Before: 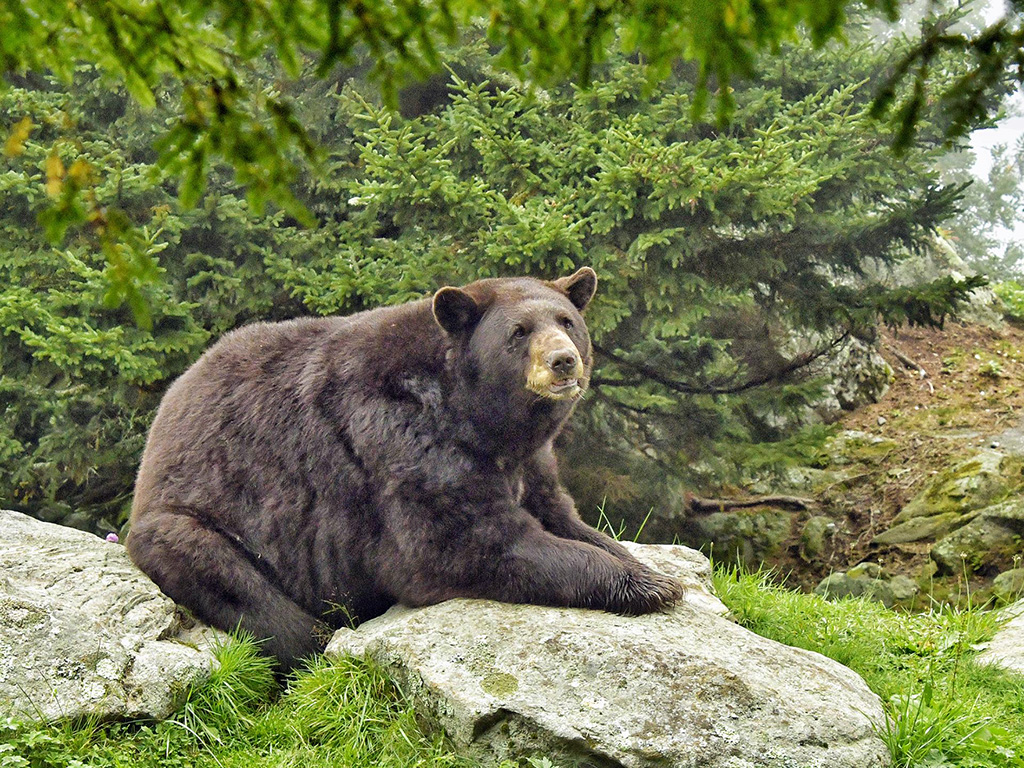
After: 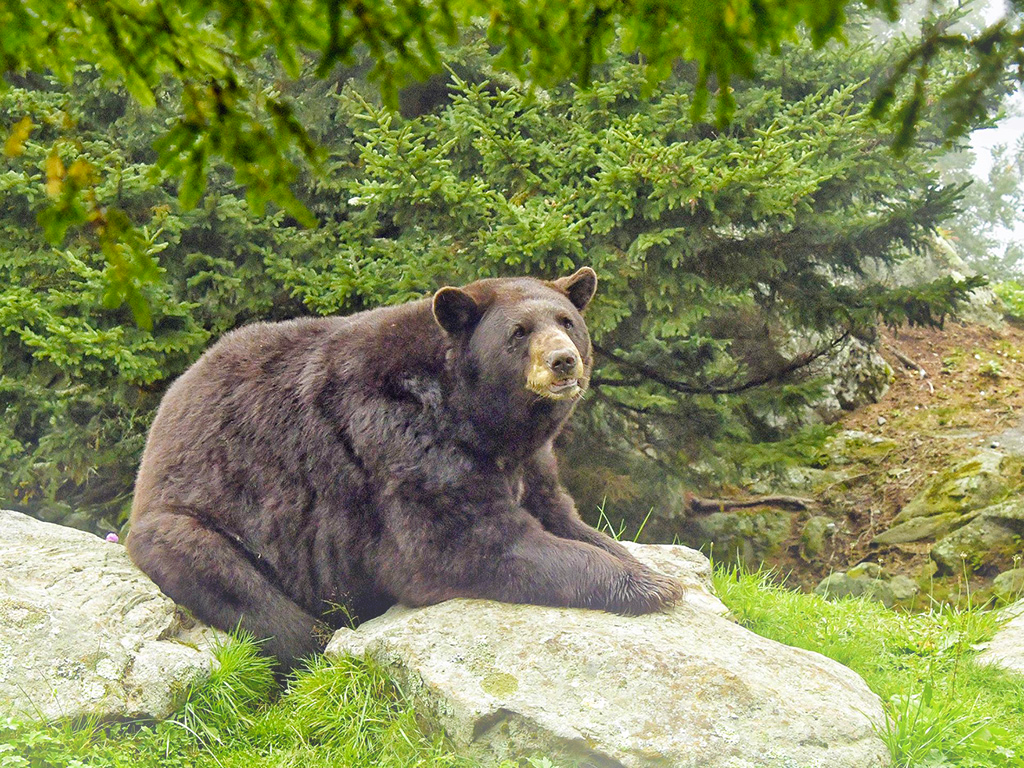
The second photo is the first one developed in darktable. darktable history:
bloom: on, module defaults
color balance rgb: linear chroma grading › shadows 19.44%, linear chroma grading › highlights 3.42%, linear chroma grading › mid-tones 10.16%
